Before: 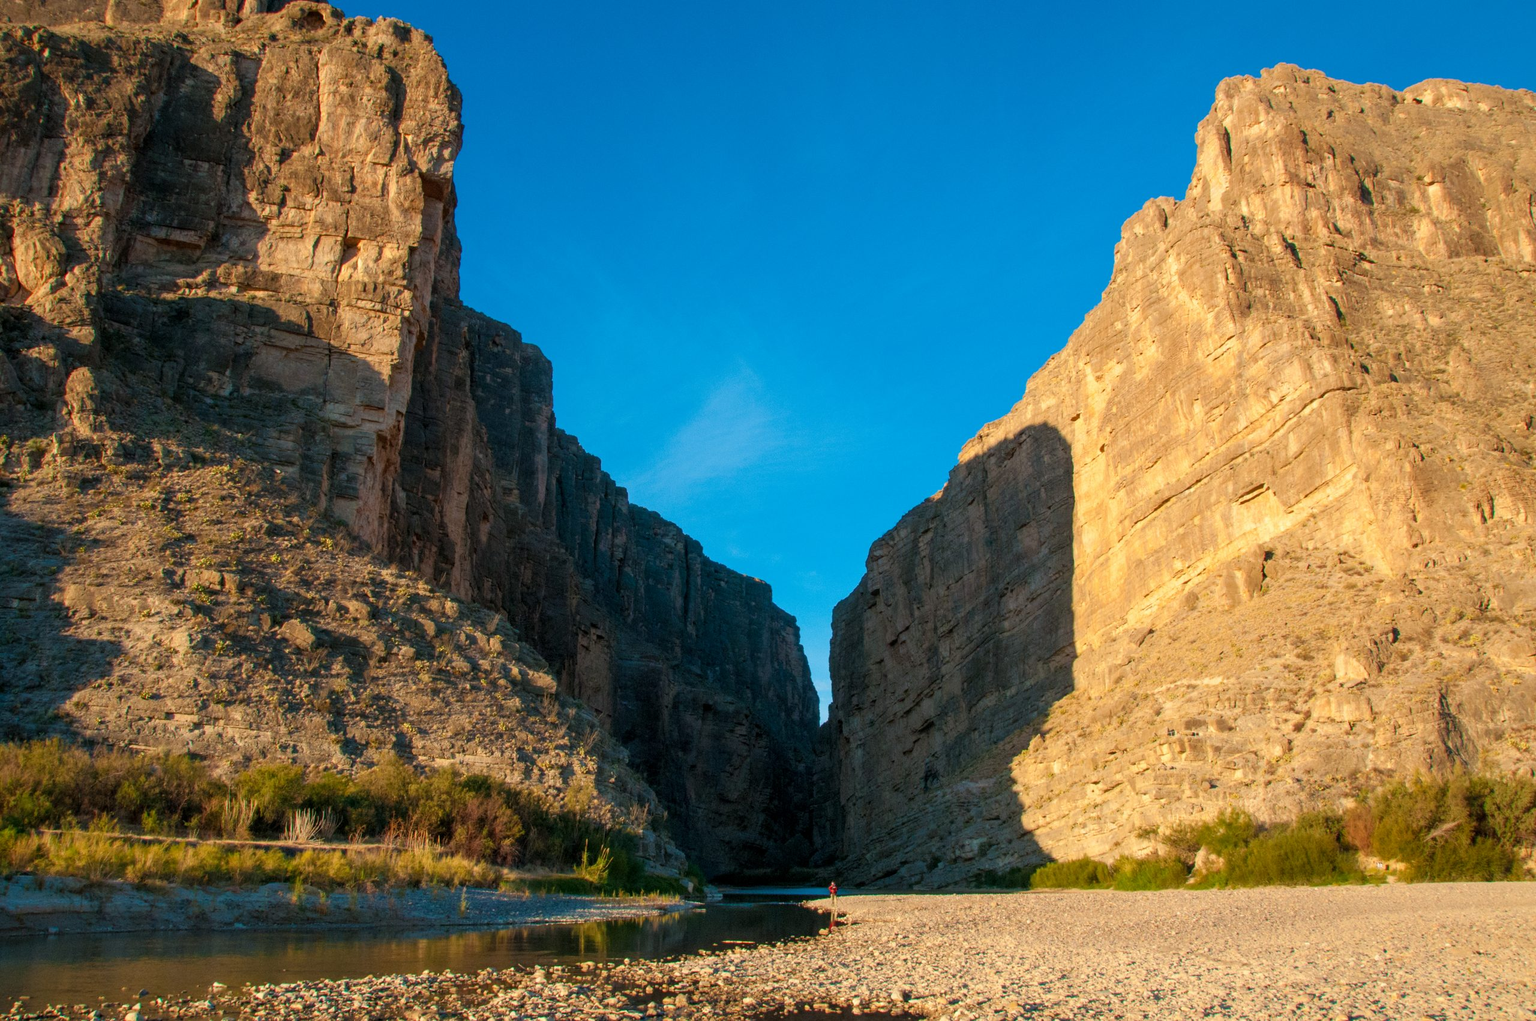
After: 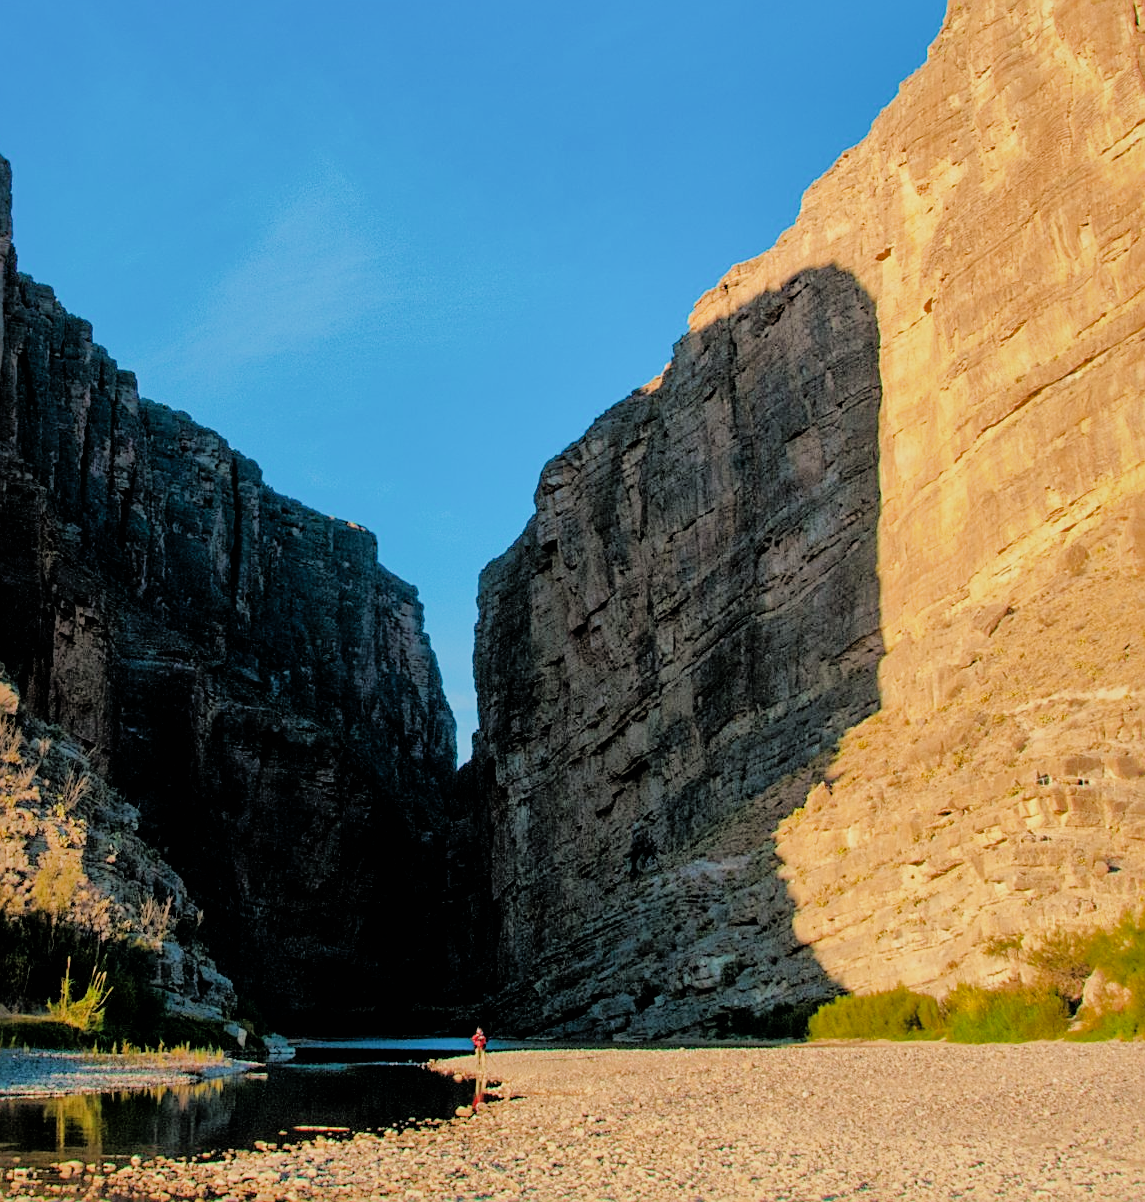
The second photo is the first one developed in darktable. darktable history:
crop: left 35.526%, top 25.951%, right 19.732%, bottom 3.38%
shadows and highlights: shadows 39.54, highlights -59.96
filmic rgb: black relative exposure -4.65 EV, white relative exposure 4.76 EV, hardness 2.36, latitude 35.61%, contrast 1.047, highlights saturation mix 0.873%, shadows ↔ highlights balance 1.21%
sharpen: on, module defaults
tone equalizer: -8 EV -0.391 EV, -7 EV -0.38 EV, -6 EV -0.312 EV, -5 EV -0.252 EV, -3 EV 0.195 EV, -2 EV 0.306 EV, -1 EV 0.392 EV, +0 EV 0.397 EV, edges refinement/feathering 500, mask exposure compensation -1.57 EV, preserve details no
exposure: black level correction 0, exposure 0.692 EV, compensate exposure bias true, compensate highlight preservation false
